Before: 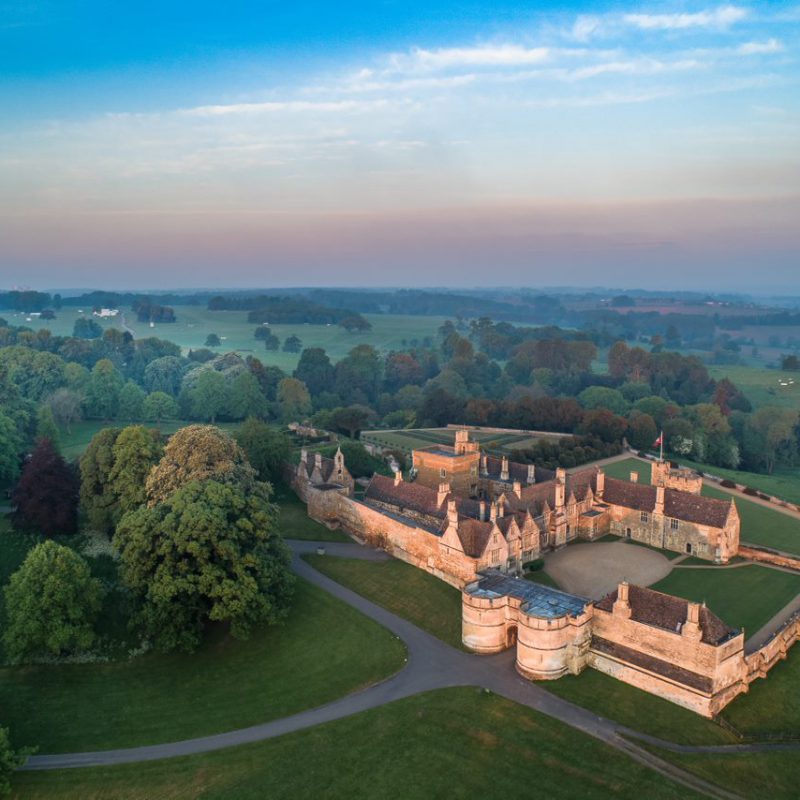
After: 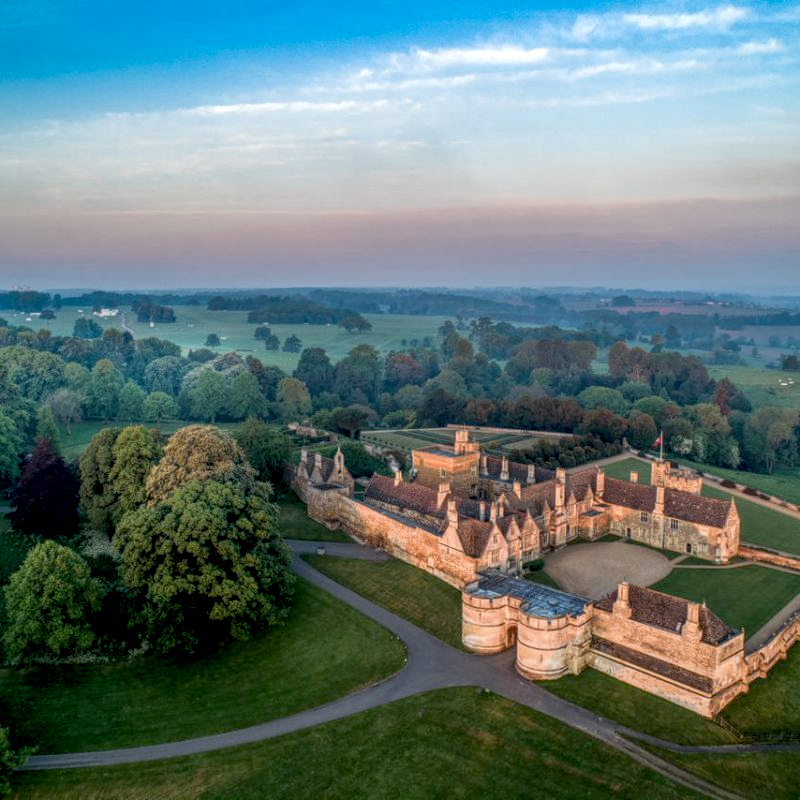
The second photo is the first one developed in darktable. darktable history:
local contrast: highlights 74%, shadows 55%, detail 176%, midtone range 0.207
exposure: black level correction 0.012, compensate highlight preservation false
